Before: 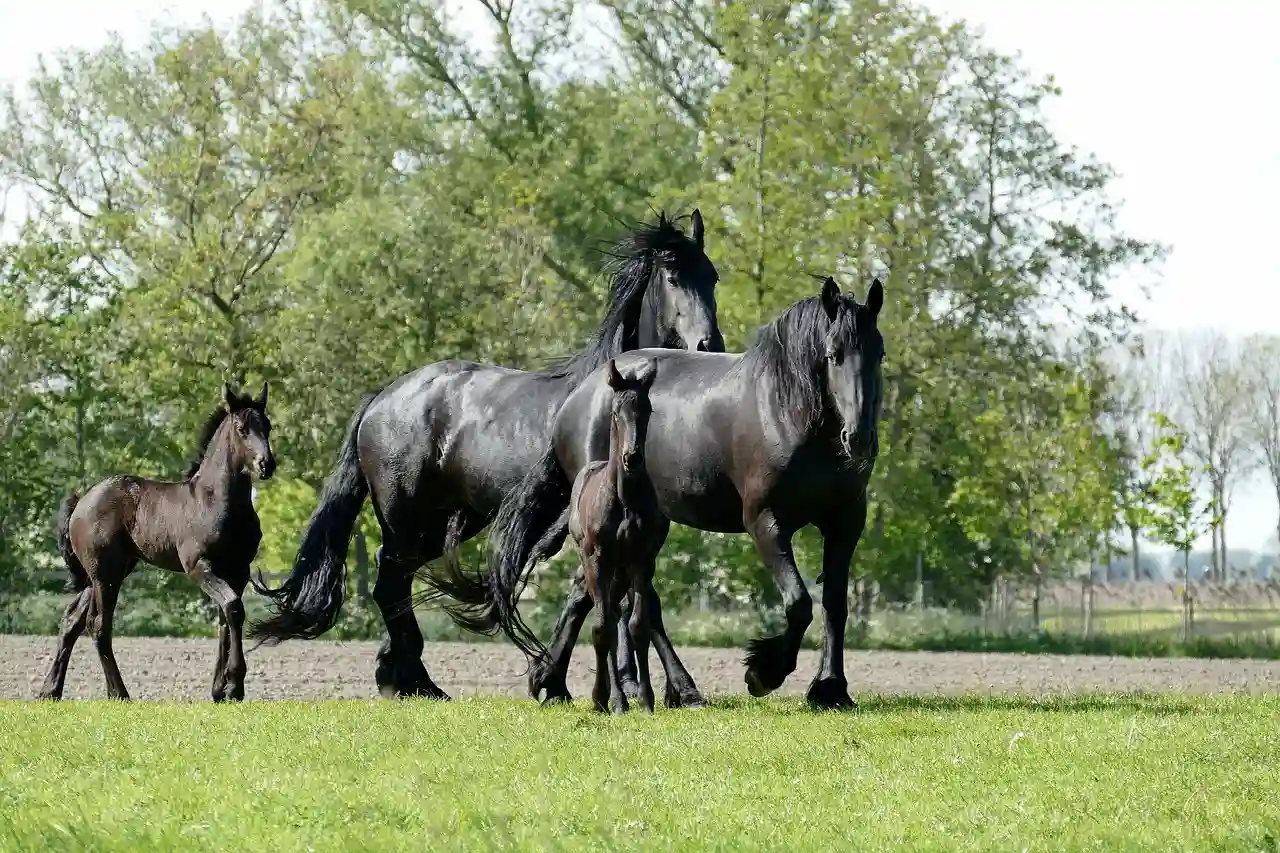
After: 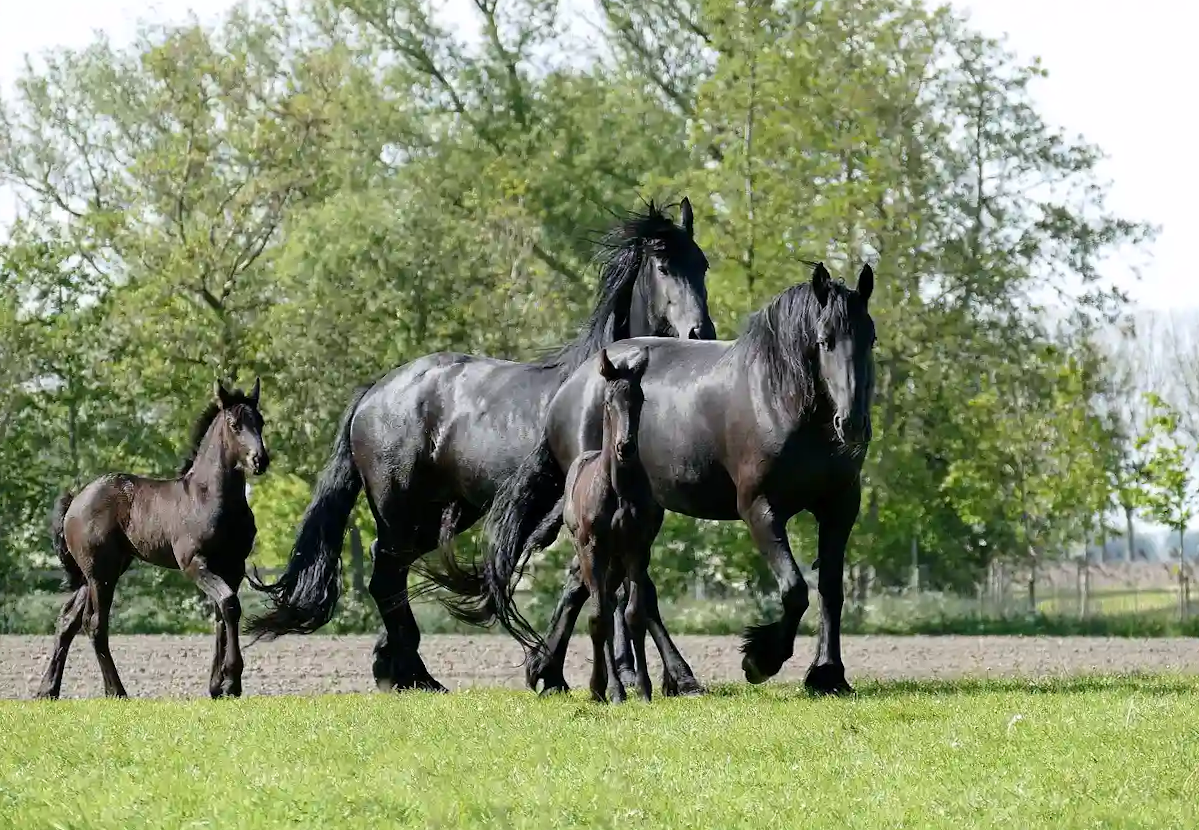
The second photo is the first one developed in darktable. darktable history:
white balance: red 1.004, blue 1.024
rotate and perspective: rotation -1°, crop left 0.011, crop right 0.989, crop top 0.025, crop bottom 0.975
crop and rotate: right 5.167%
